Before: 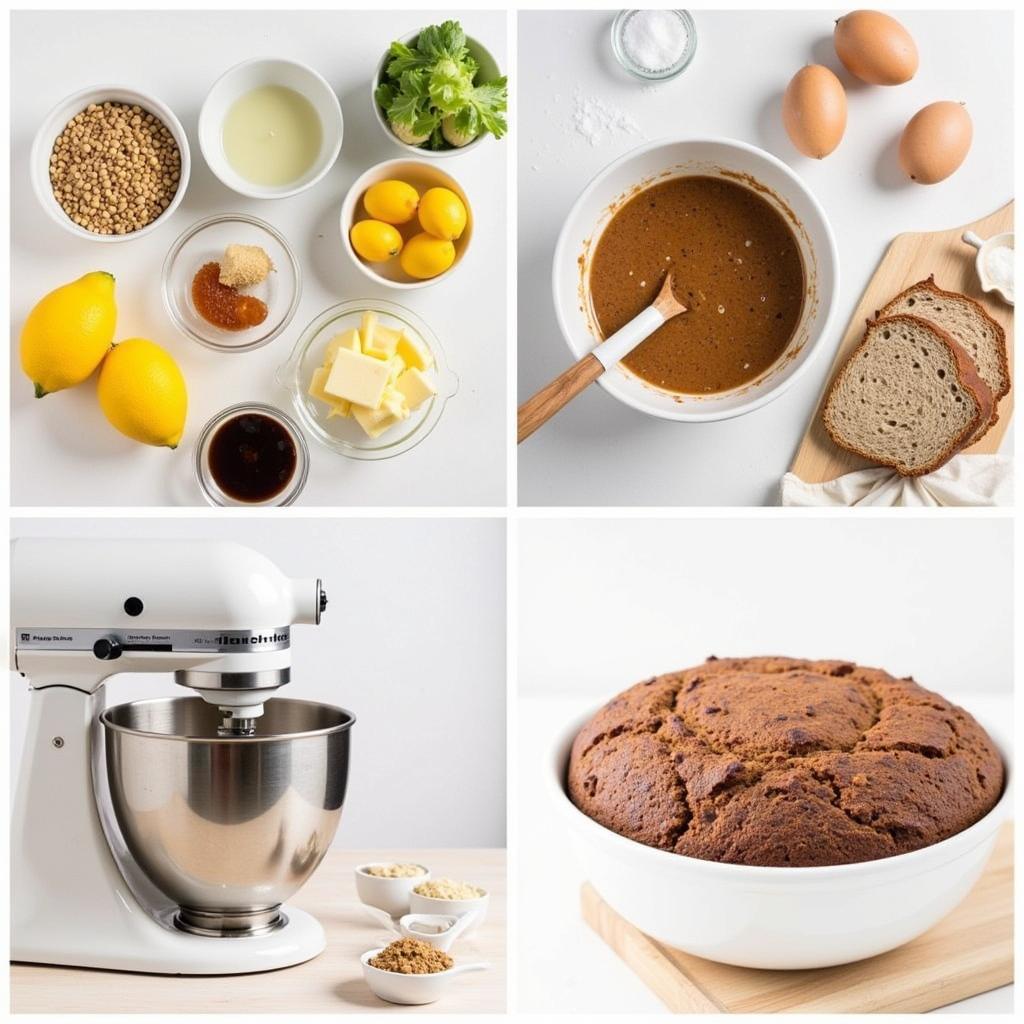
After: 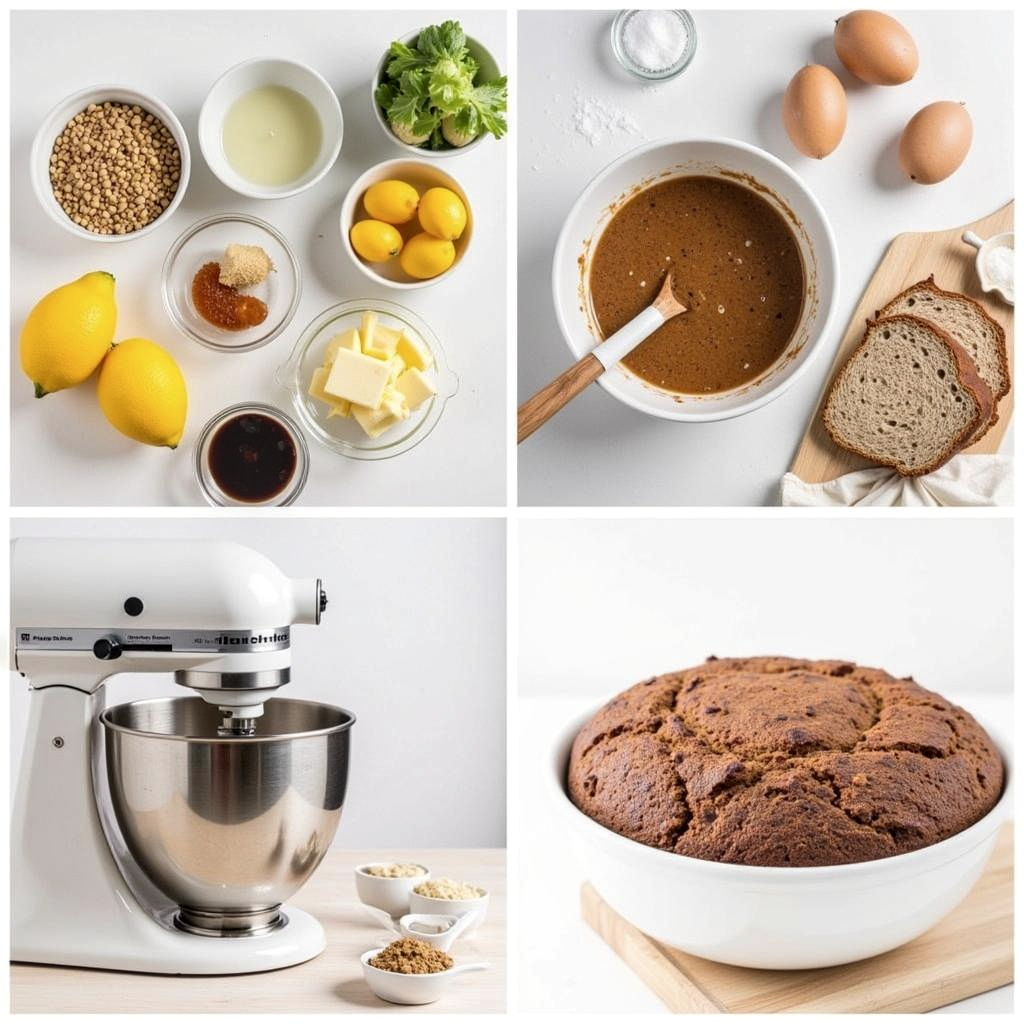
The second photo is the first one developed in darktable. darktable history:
contrast brightness saturation: saturation -0.094
local contrast: on, module defaults
